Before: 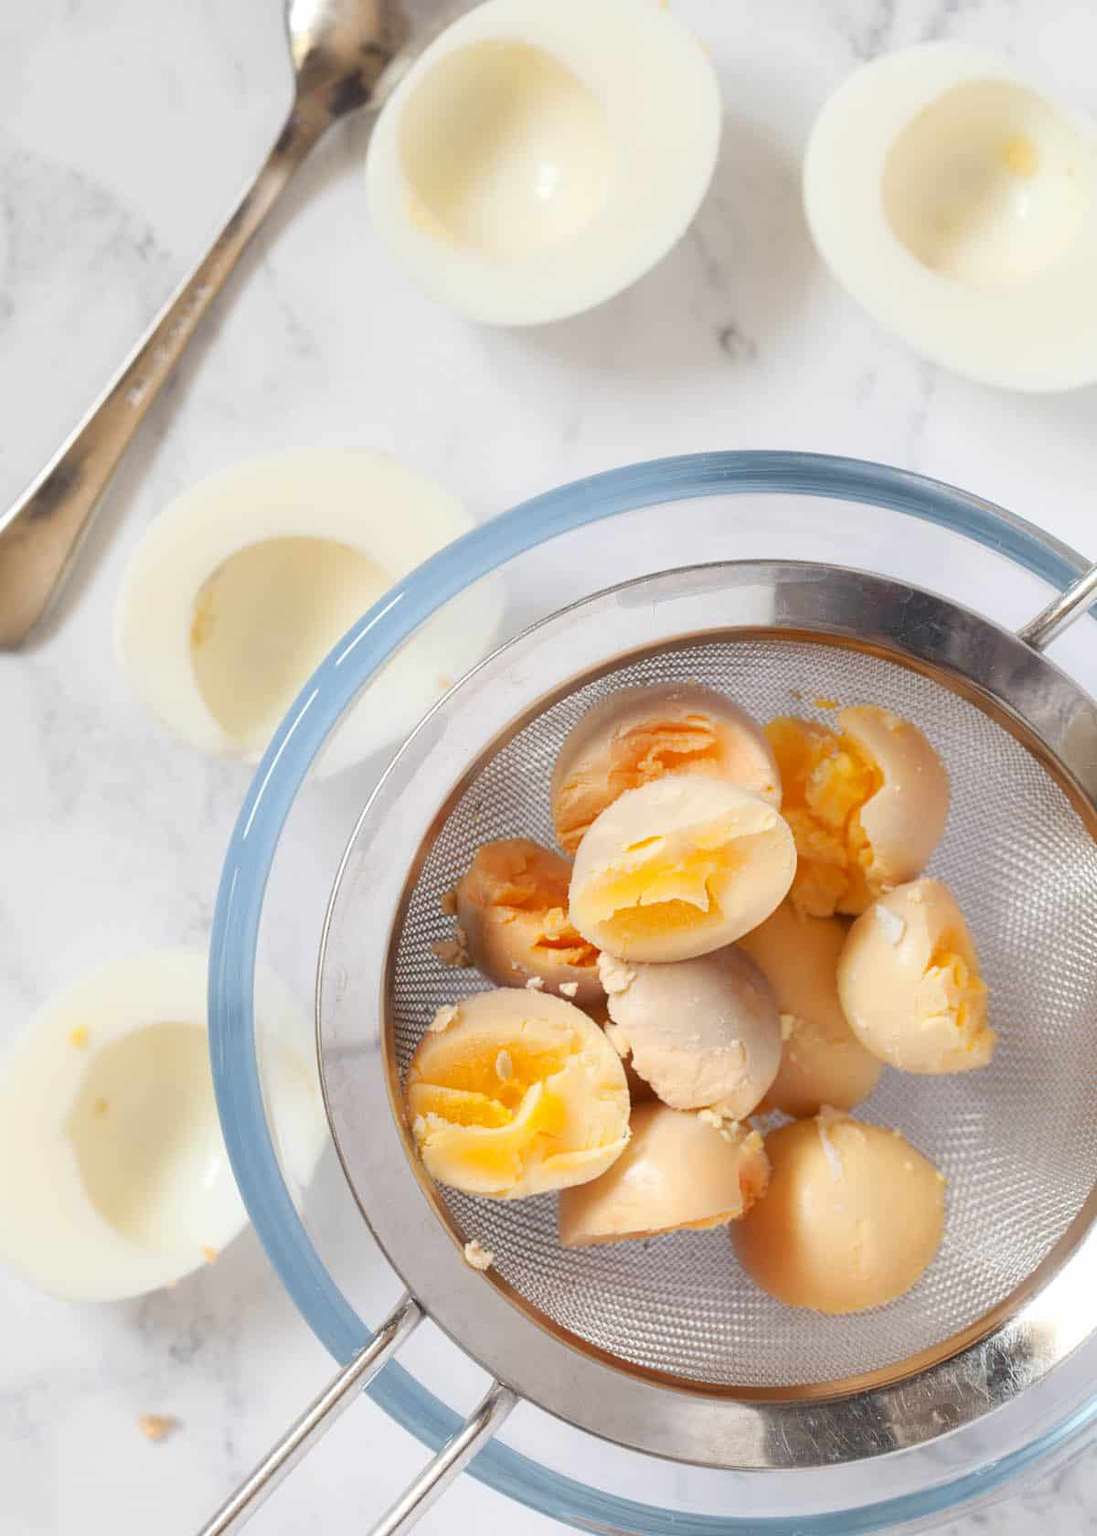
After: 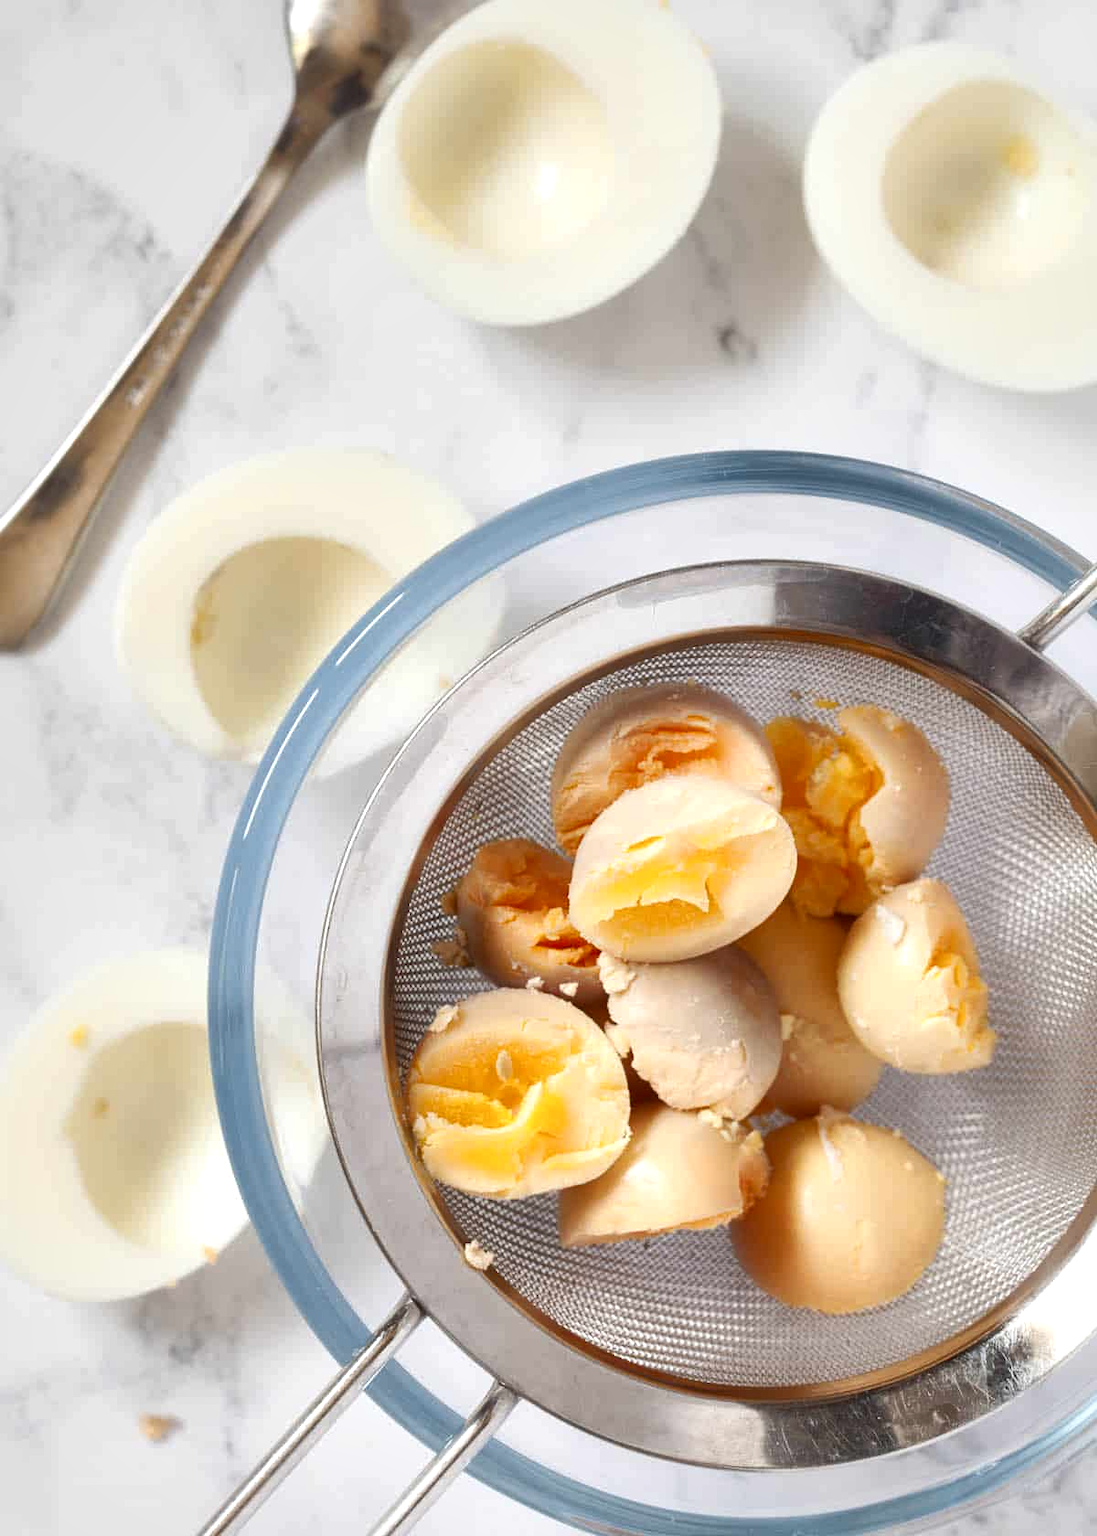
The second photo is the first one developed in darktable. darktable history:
local contrast: mode bilateral grid, contrast 100, coarseness 100, detail 165%, midtone range 0.2
